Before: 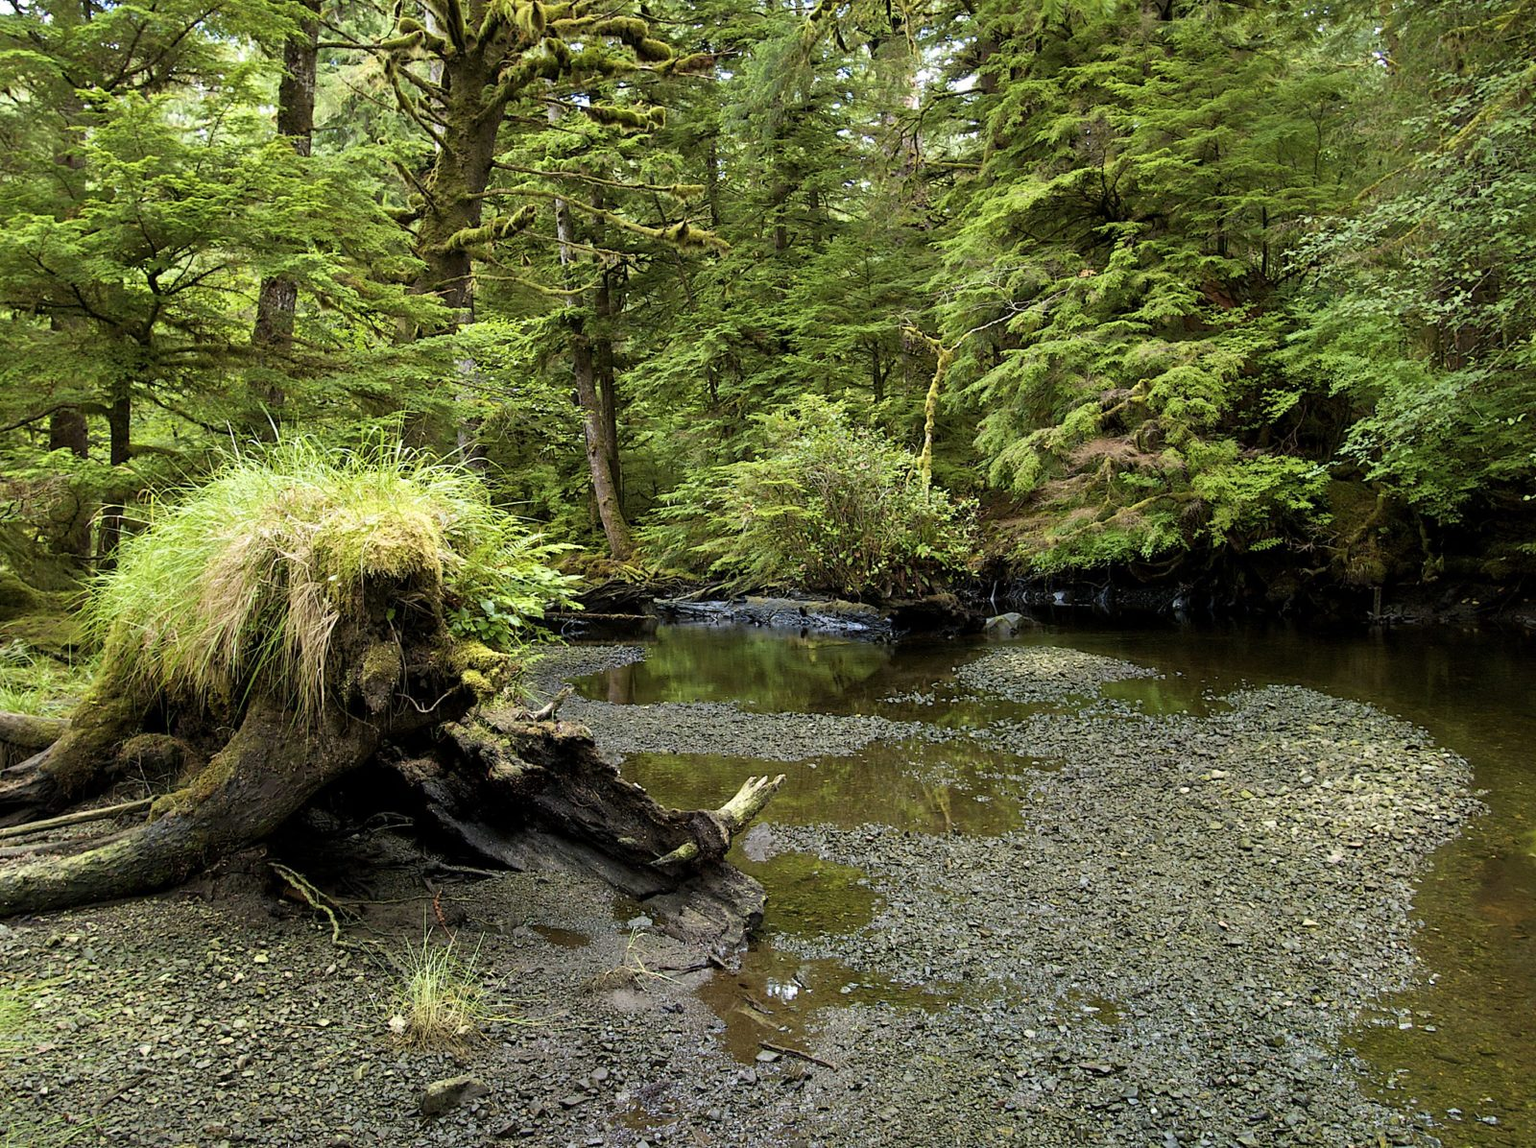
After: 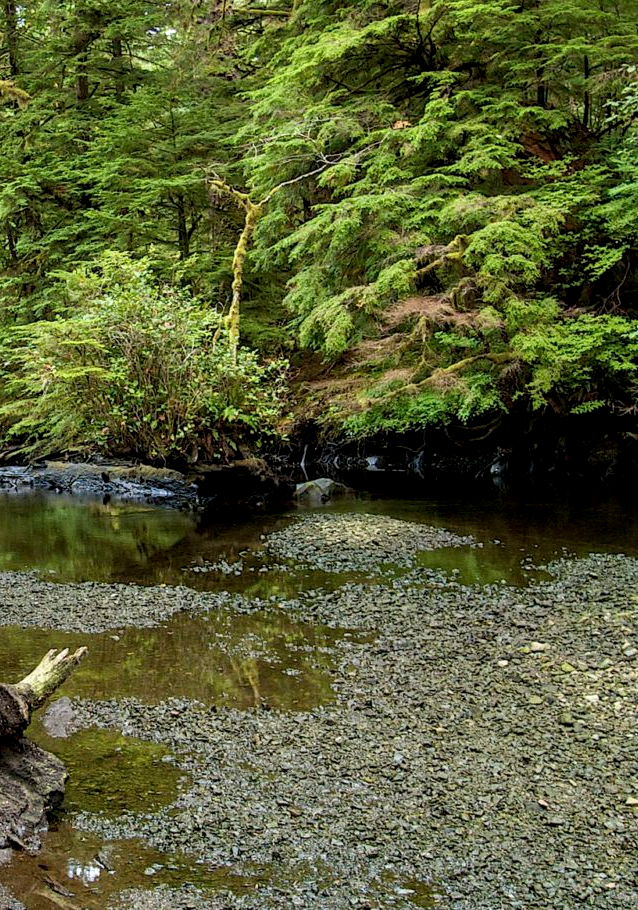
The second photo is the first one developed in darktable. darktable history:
local contrast: on, module defaults
crop: left 45.721%, top 13.393%, right 14.118%, bottom 10.01%
tone equalizer: on, module defaults
exposure: exposure -0.041 EV, compensate highlight preservation false
